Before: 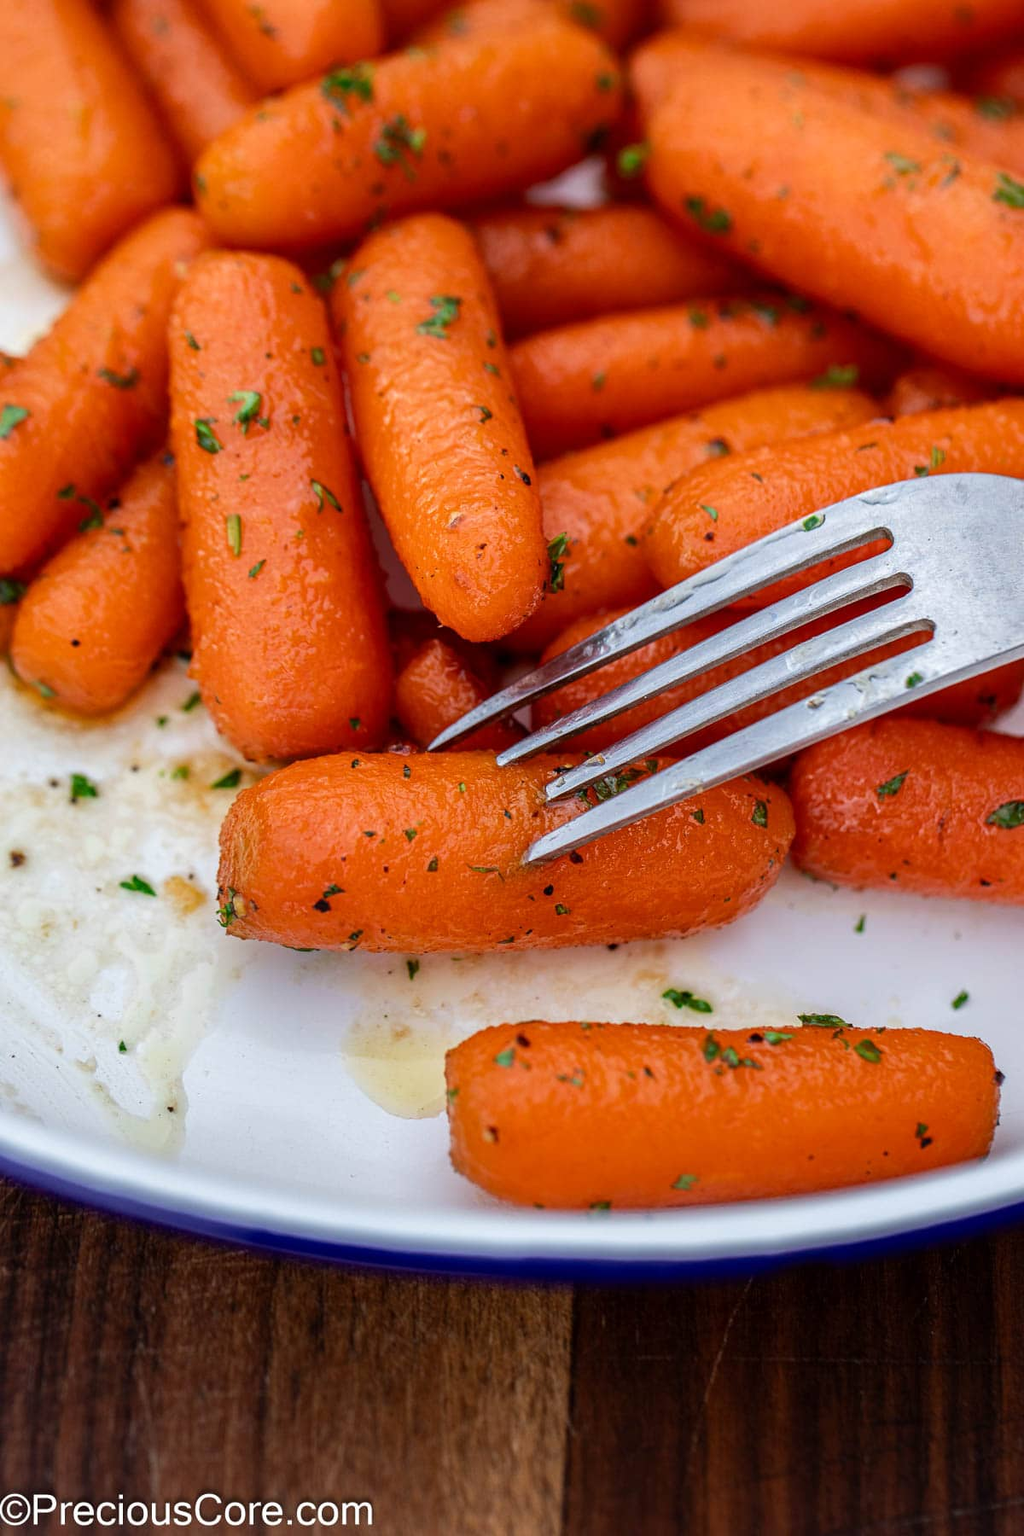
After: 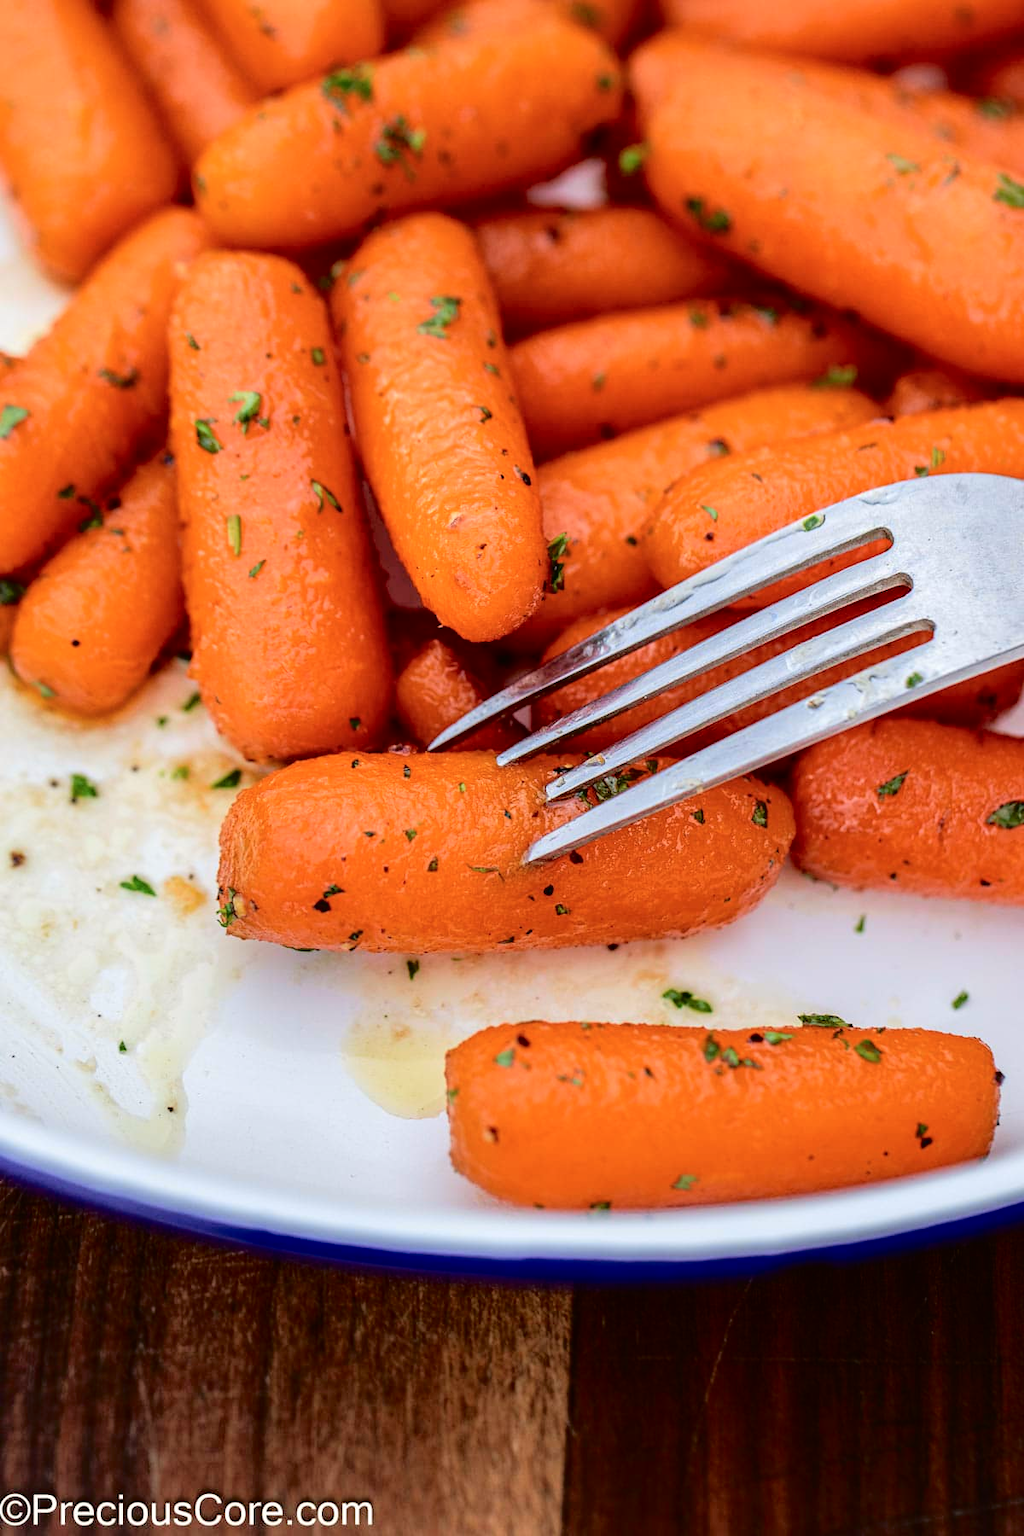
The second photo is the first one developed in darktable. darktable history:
tone curve: curves: ch0 [(0, 0.01) (0.058, 0.039) (0.159, 0.117) (0.282, 0.327) (0.45, 0.534) (0.676, 0.751) (0.89, 0.919) (1, 1)]; ch1 [(0, 0) (0.094, 0.081) (0.285, 0.299) (0.385, 0.403) (0.447, 0.455) (0.495, 0.496) (0.544, 0.552) (0.589, 0.612) (0.722, 0.728) (1, 1)]; ch2 [(0, 0) (0.257, 0.217) (0.43, 0.421) (0.498, 0.507) (0.531, 0.544) (0.56, 0.579) (0.625, 0.642) (1, 1)], color space Lab, independent channels, preserve colors none
